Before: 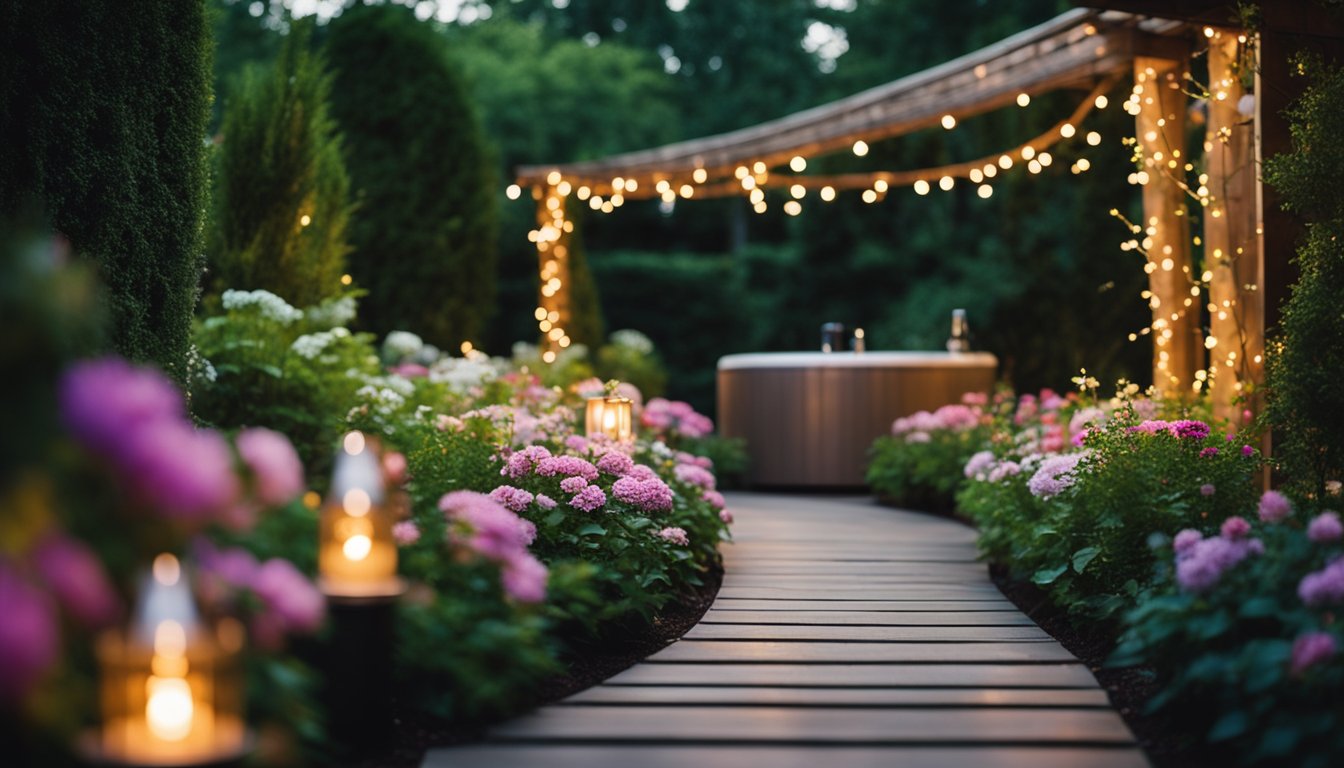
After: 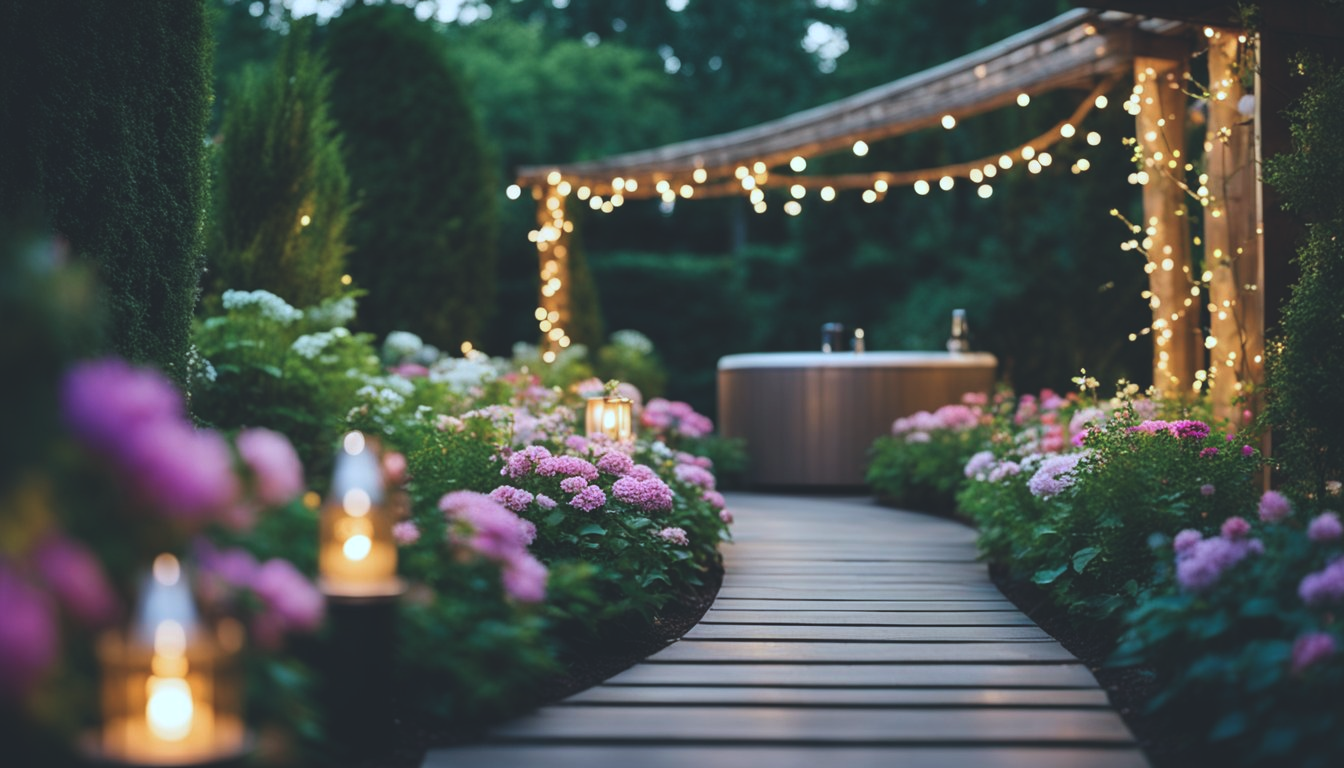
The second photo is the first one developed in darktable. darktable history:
exposure: black level correction -0.015, compensate highlight preservation false
color calibration: illuminant F (fluorescent), F source F9 (Cool White Deluxe 4150 K) – high CRI, x 0.374, y 0.373, temperature 4158.34 K
